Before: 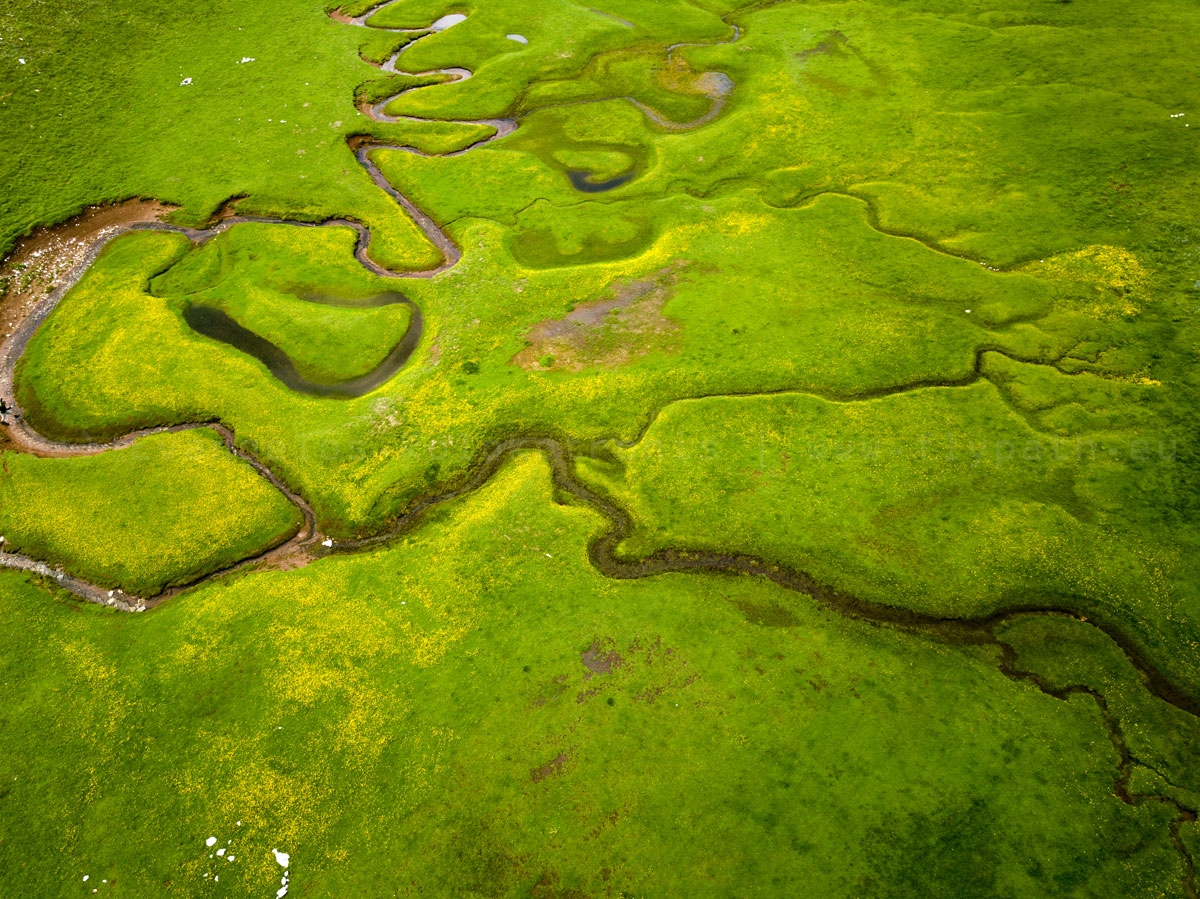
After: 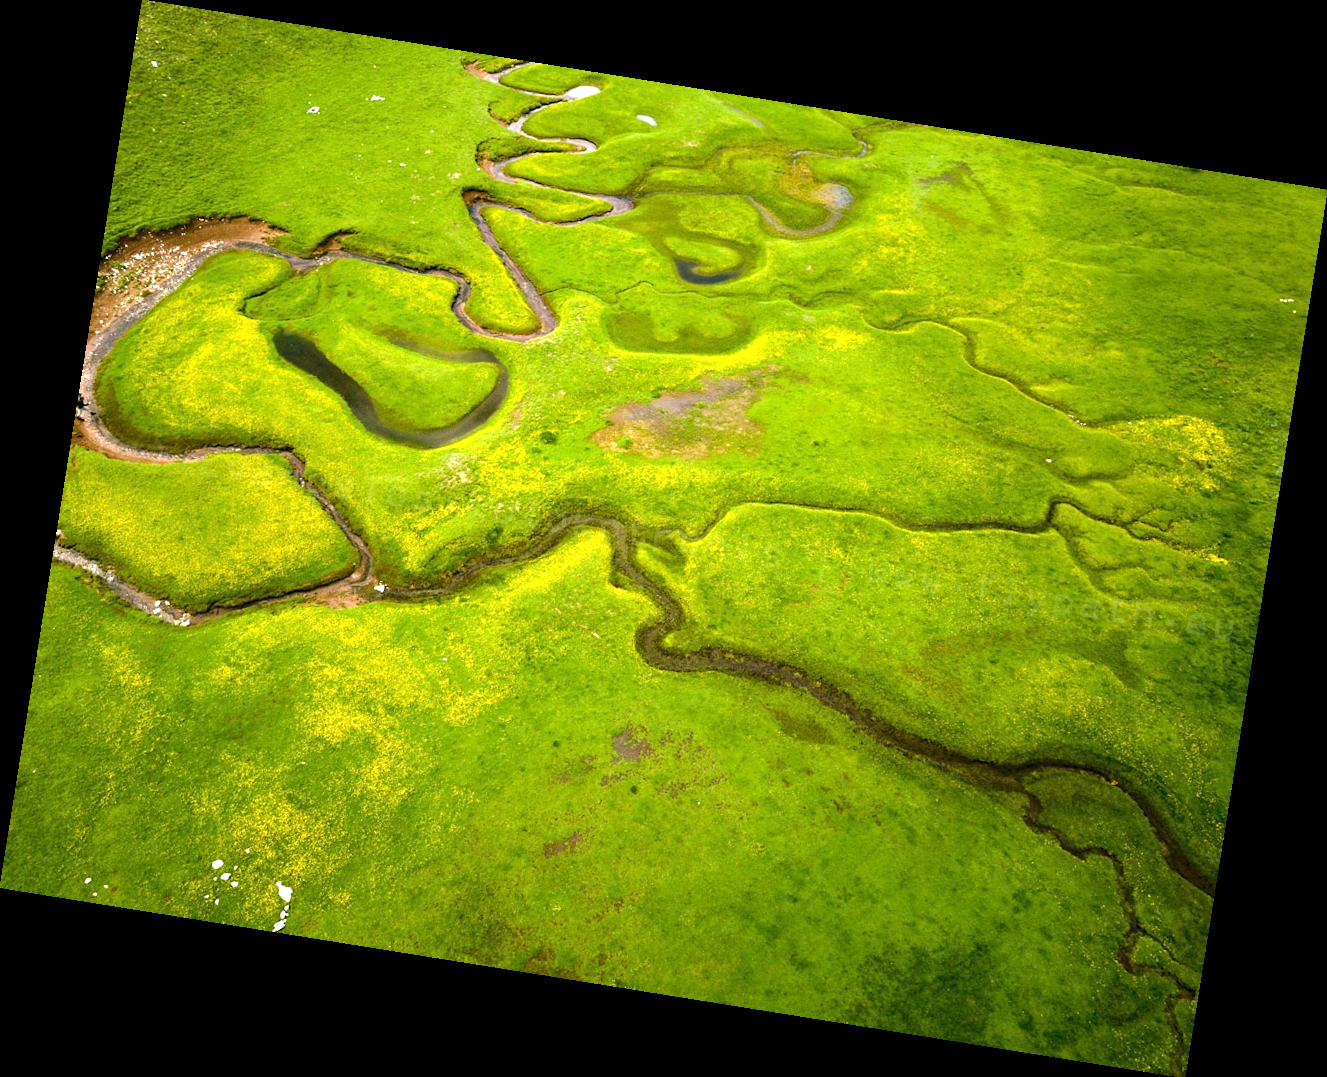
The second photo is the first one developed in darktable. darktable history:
rotate and perspective: rotation 9.12°, automatic cropping off
exposure: black level correction 0, exposure 0.6 EV, compensate highlight preservation false
